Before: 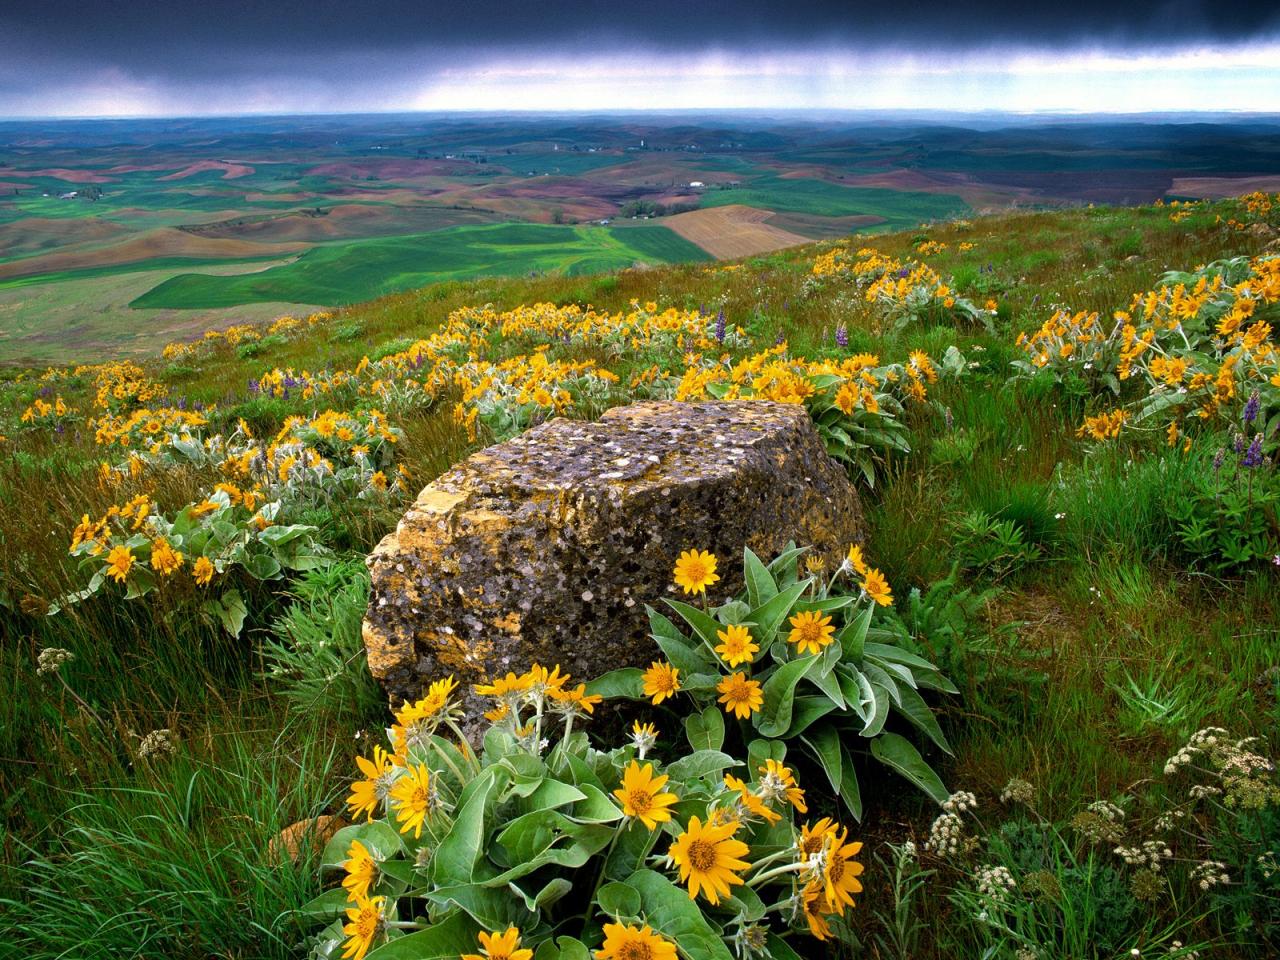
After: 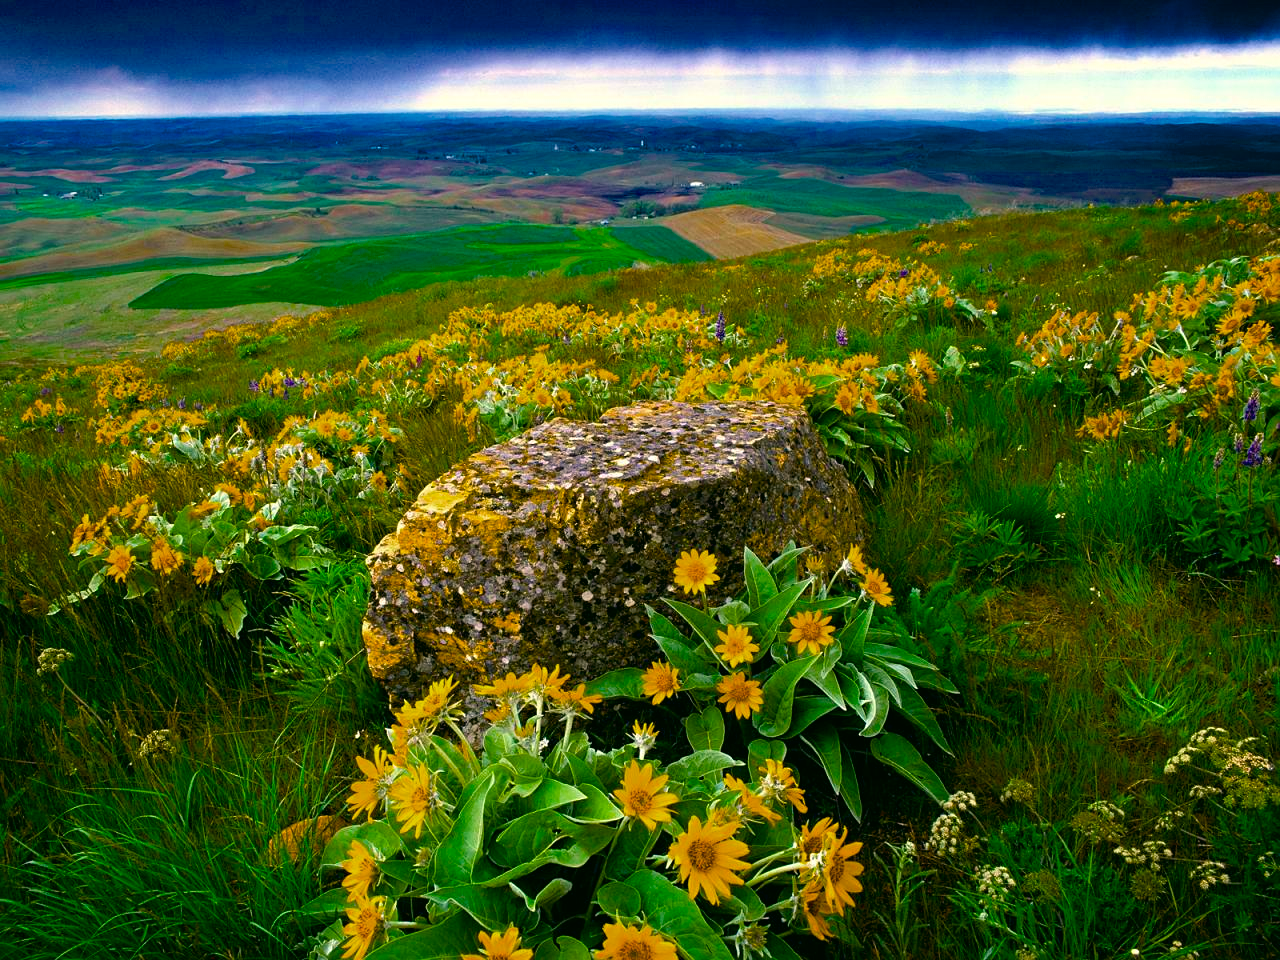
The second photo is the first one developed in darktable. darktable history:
color balance rgb: linear chroma grading › global chroma 14.424%, perceptual saturation grading › global saturation 25.461%, global vibrance 16.373%, saturation formula JzAzBz (2021)
color correction: highlights a* -0.574, highlights b* 9.5, shadows a* -9.04, shadows b* 1.18
sharpen: amount 0.201
